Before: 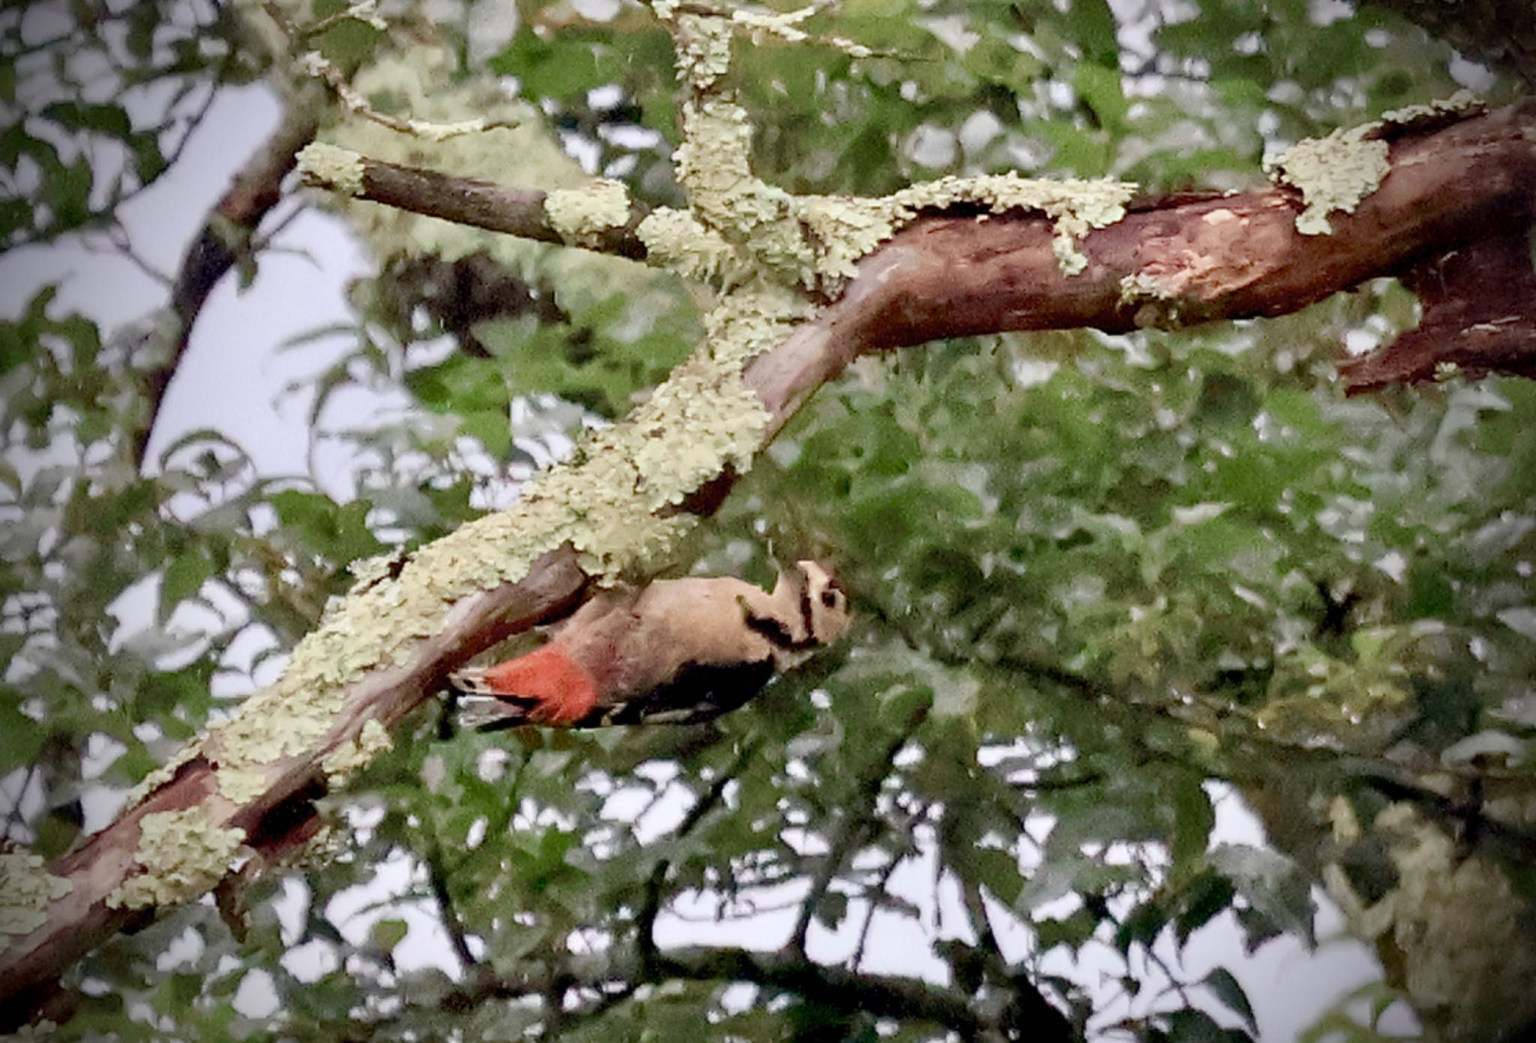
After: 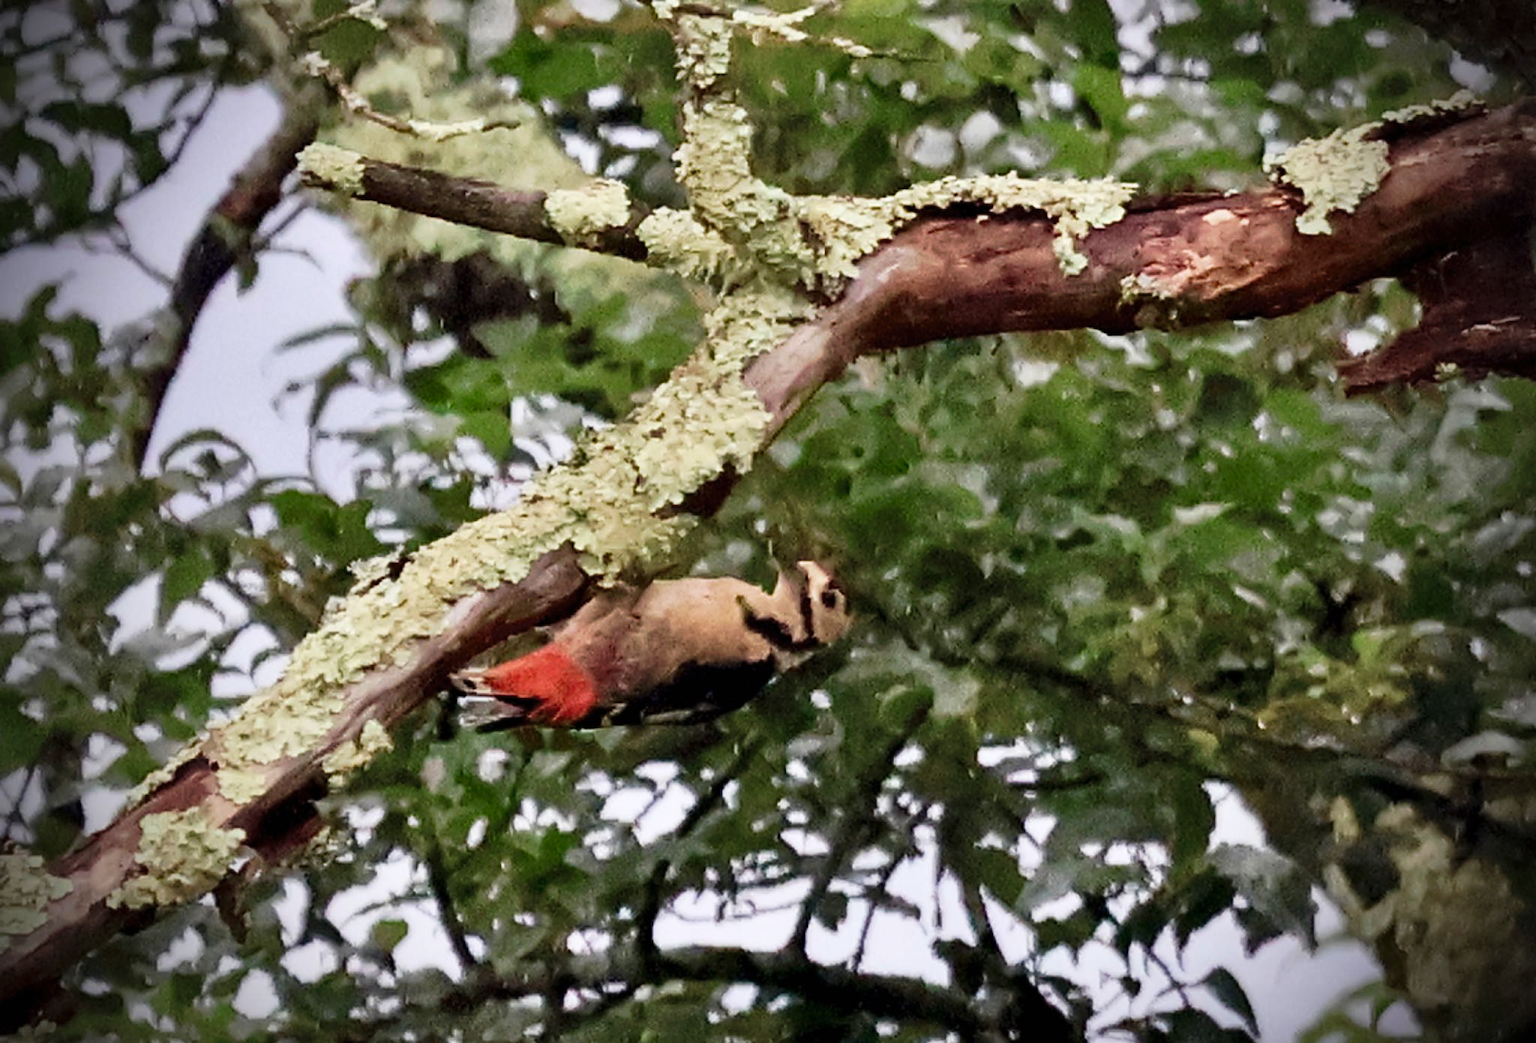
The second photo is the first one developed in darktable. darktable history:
tone curve: curves: ch0 [(0, 0) (0.003, 0.004) (0.011, 0.009) (0.025, 0.017) (0.044, 0.029) (0.069, 0.04) (0.1, 0.051) (0.136, 0.07) (0.177, 0.095) (0.224, 0.131) (0.277, 0.179) (0.335, 0.237) (0.399, 0.302) (0.468, 0.386) (0.543, 0.471) (0.623, 0.576) (0.709, 0.699) (0.801, 0.817) (0.898, 0.917) (1, 1)], preserve colors none
shadows and highlights: shadows 20.91, highlights -82.73, soften with gaussian
